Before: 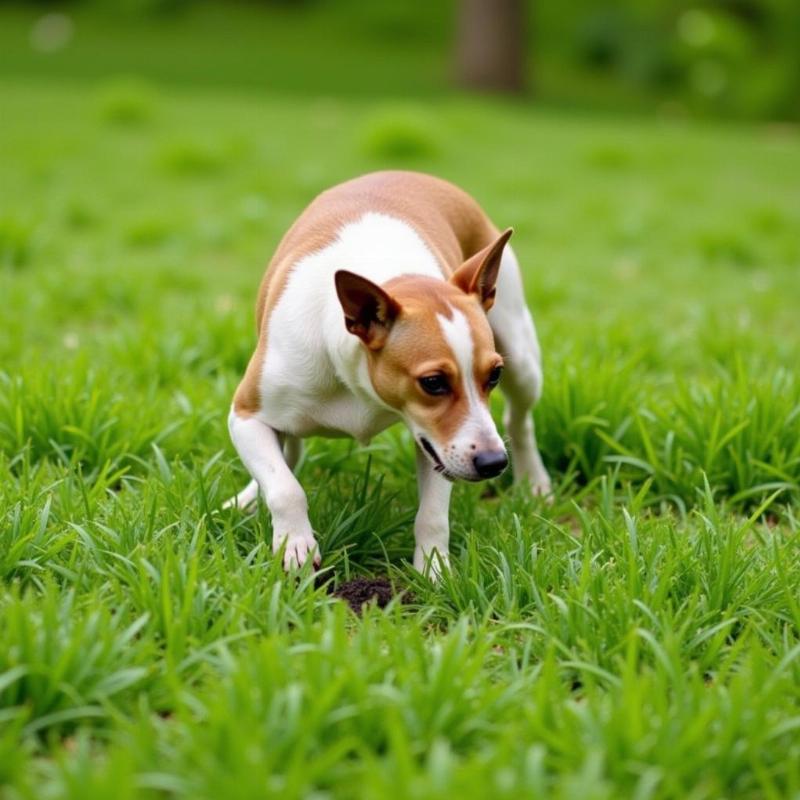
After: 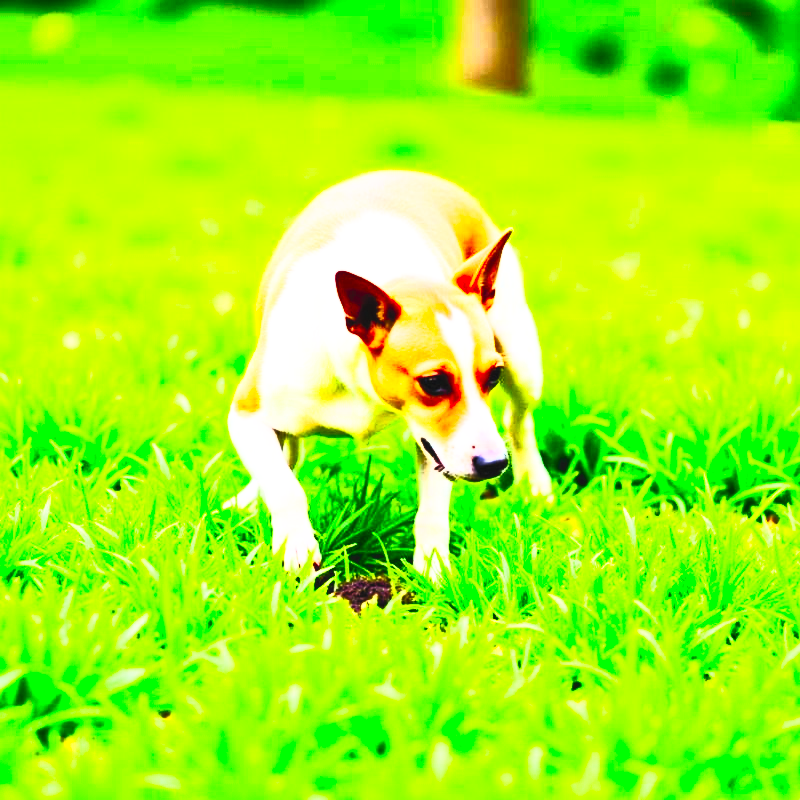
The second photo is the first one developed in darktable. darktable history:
contrast brightness saturation: contrast 1, brightness 0.981, saturation 0.991
base curve: curves: ch0 [(0, 0) (0.007, 0.004) (0.027, 0.03) (0.046, 0.07) (0.207, 0.54) (0.442, 0.872) (0.673, 0.972) (1, 1)], preserve colors none
